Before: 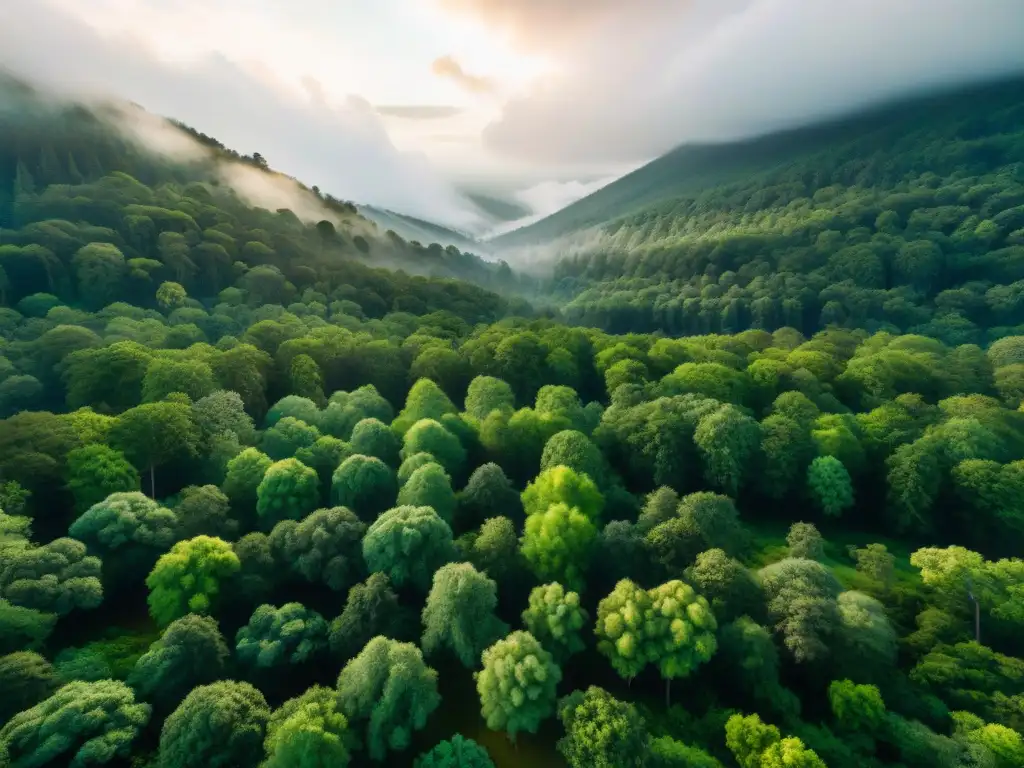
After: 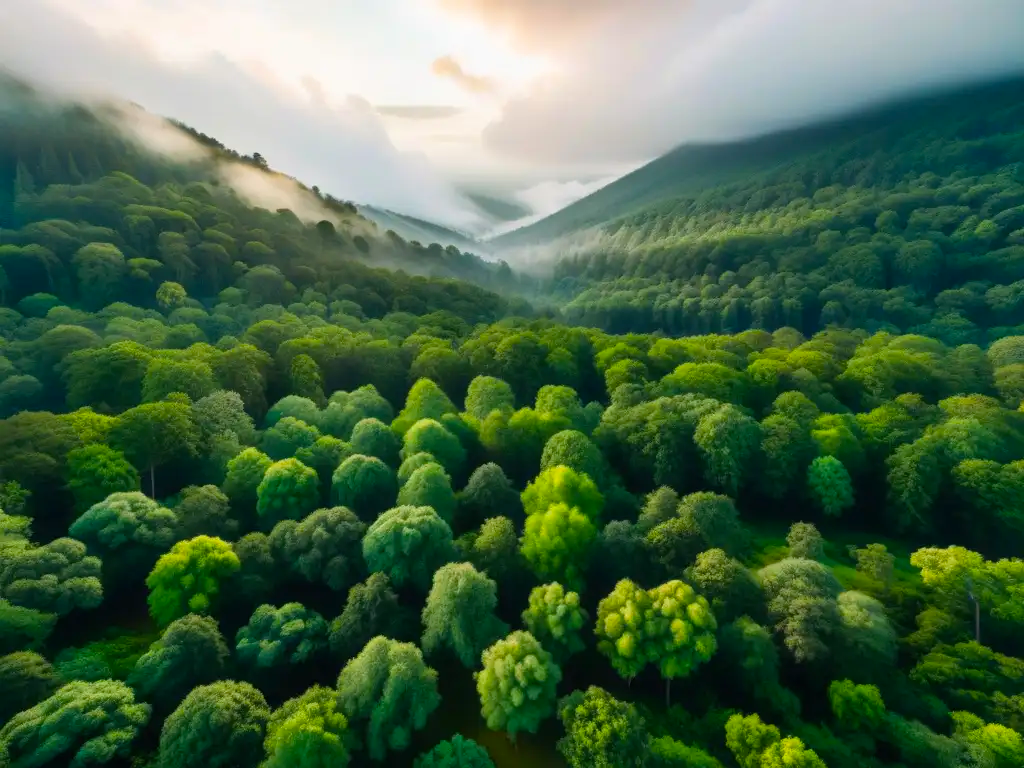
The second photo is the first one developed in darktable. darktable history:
tone equalizer: on, module defaults
color balance rgb: perceptual saturation grading › global saturation 19.929%
